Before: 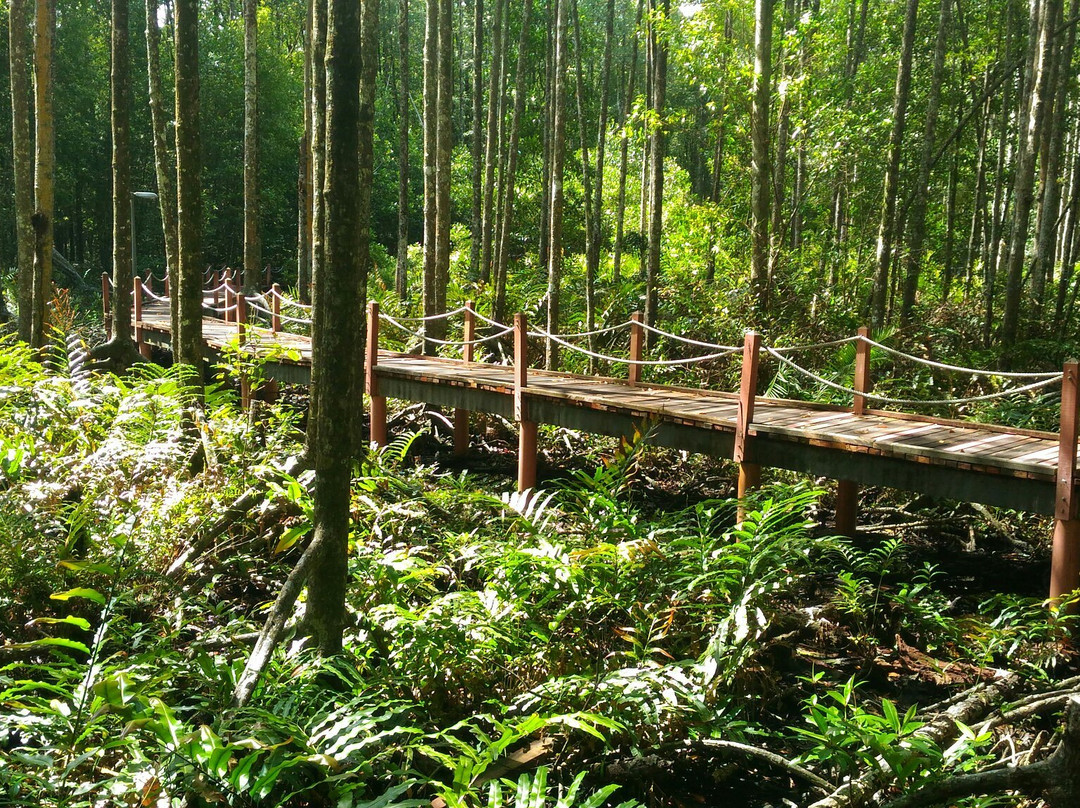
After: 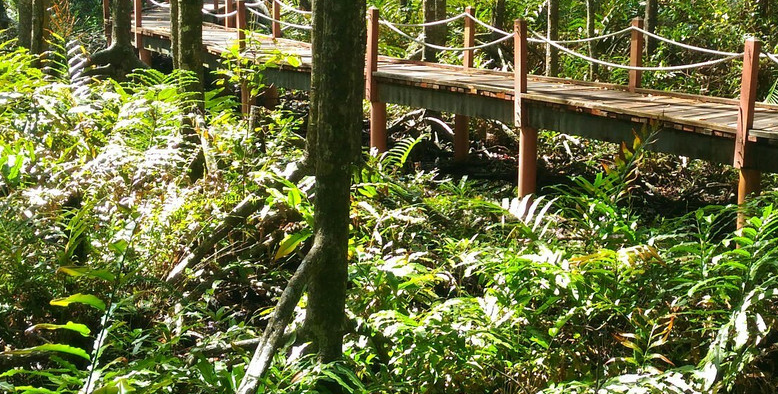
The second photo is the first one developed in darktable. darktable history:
crop: top 36.455%, right 27.916%, bottom 14.692%
